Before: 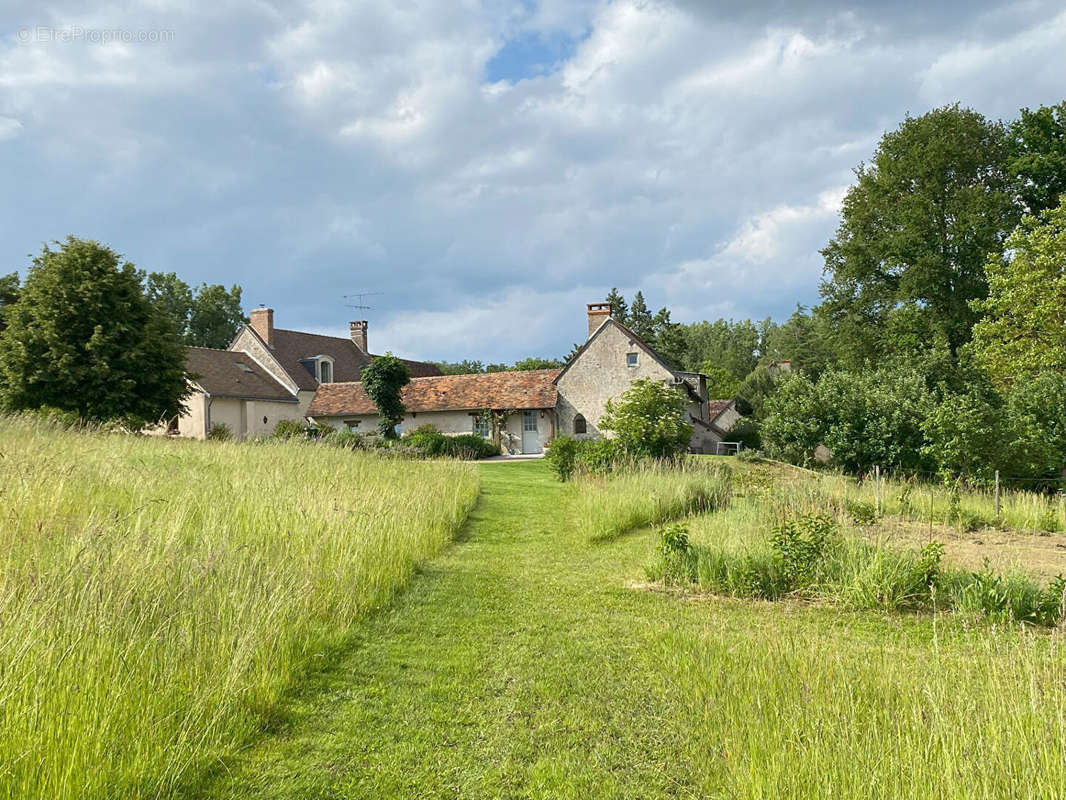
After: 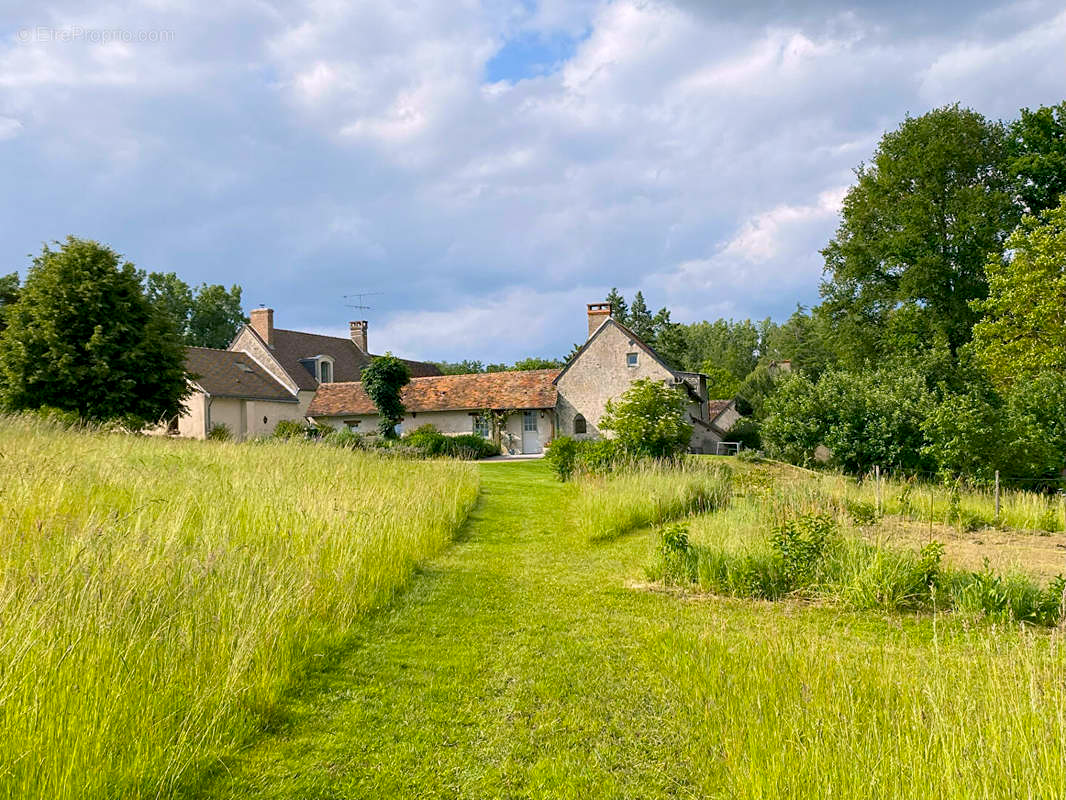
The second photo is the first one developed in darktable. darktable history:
color balance rgb: shadows lift › chroma 2%, shadows lift › hue 217.2°, power › chroma 0.25%, power › hue 60°, highlights gain › chroma 1.5%, highlights gain › hue 309.6°, global offset › luminance -0.5%, perceptual saturation grading › global saturation 15%, global vibrance 20%
shadows and highlights: shadows -70, highlights 35, soften with gaussian
